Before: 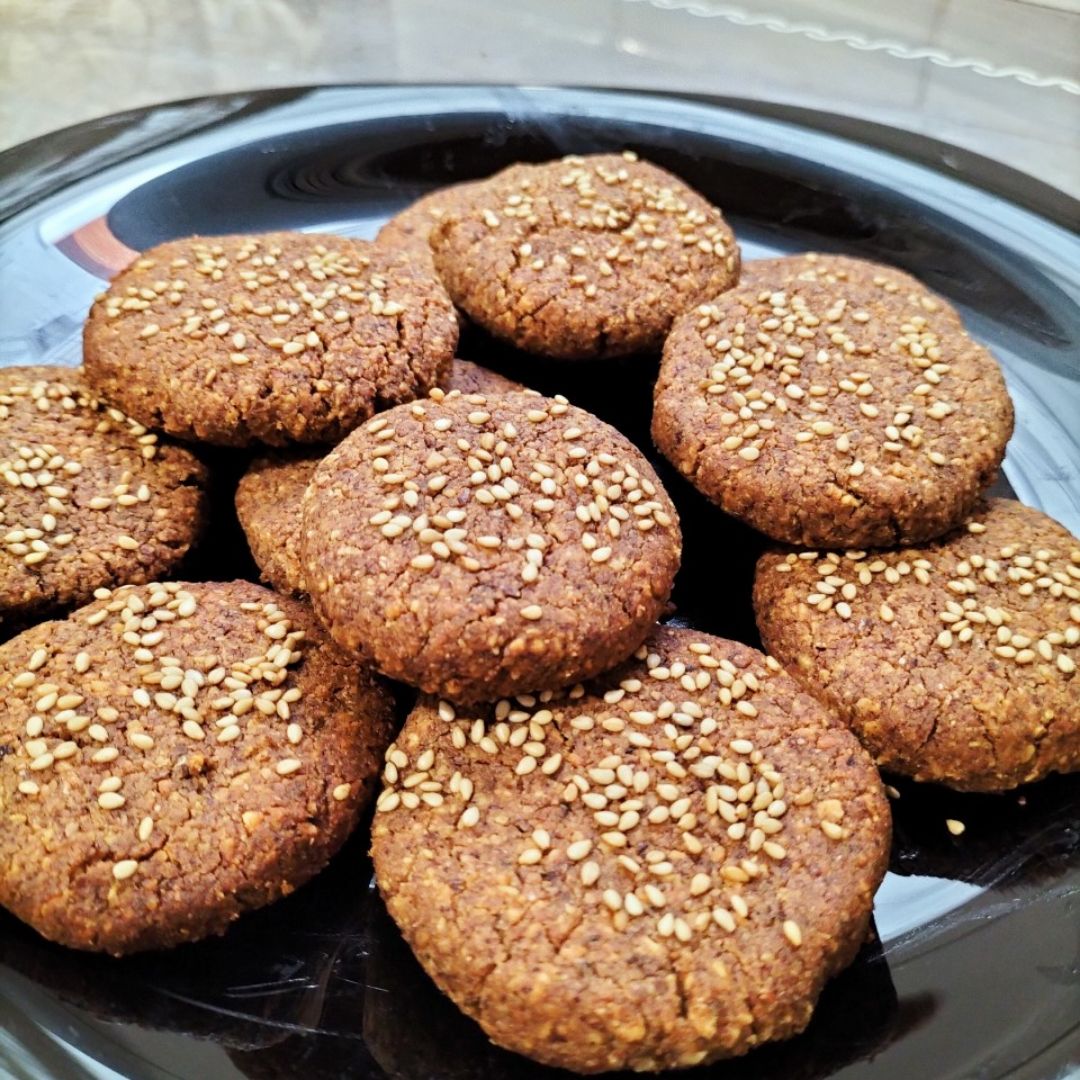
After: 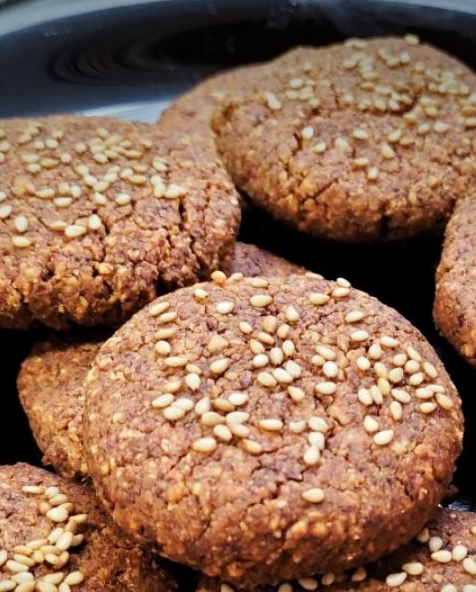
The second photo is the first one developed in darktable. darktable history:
rotate and perspective: automatic cropping off
crop: left 20.248%, top 10.86%, right 35.675%, bottom 34.321%
vignetting: fall-off start 97.52%, fall-off radius 100%, brightness -0.574, saturation 0, center (-0.027, 0.404), width/height ratio 1.368, unbound false
